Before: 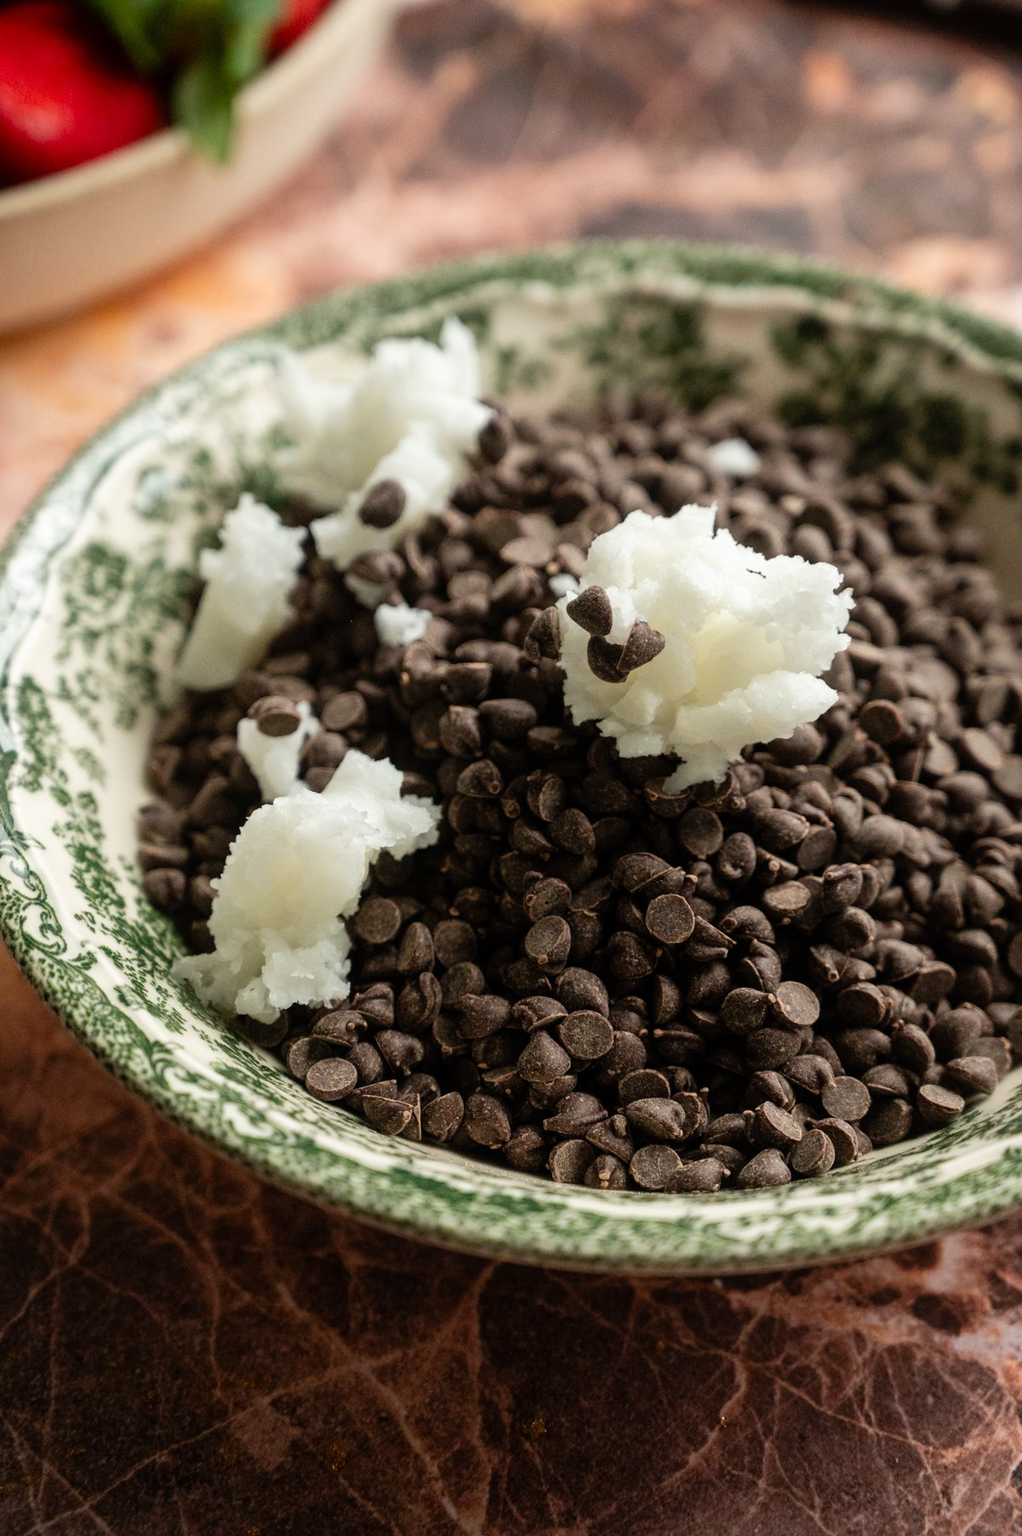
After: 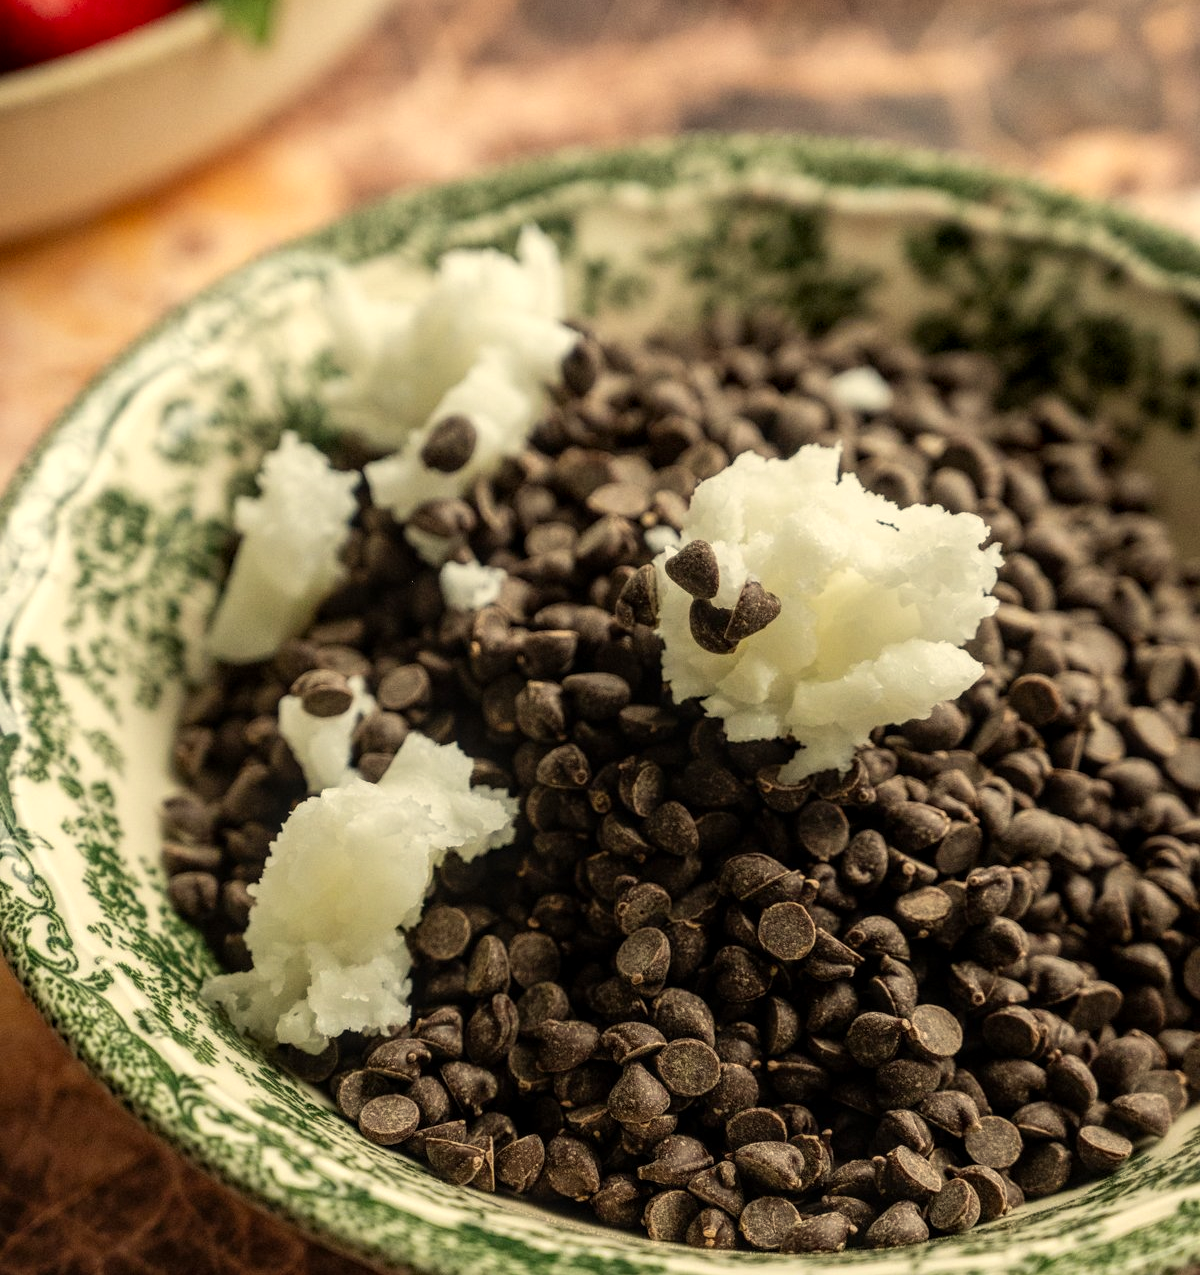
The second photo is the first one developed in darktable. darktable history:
color correction: highlights a* 1.39, highlights b* 17.83
crop and rotate: top 8.293%, bottom 20.996%
local contrast: on, module defaults
